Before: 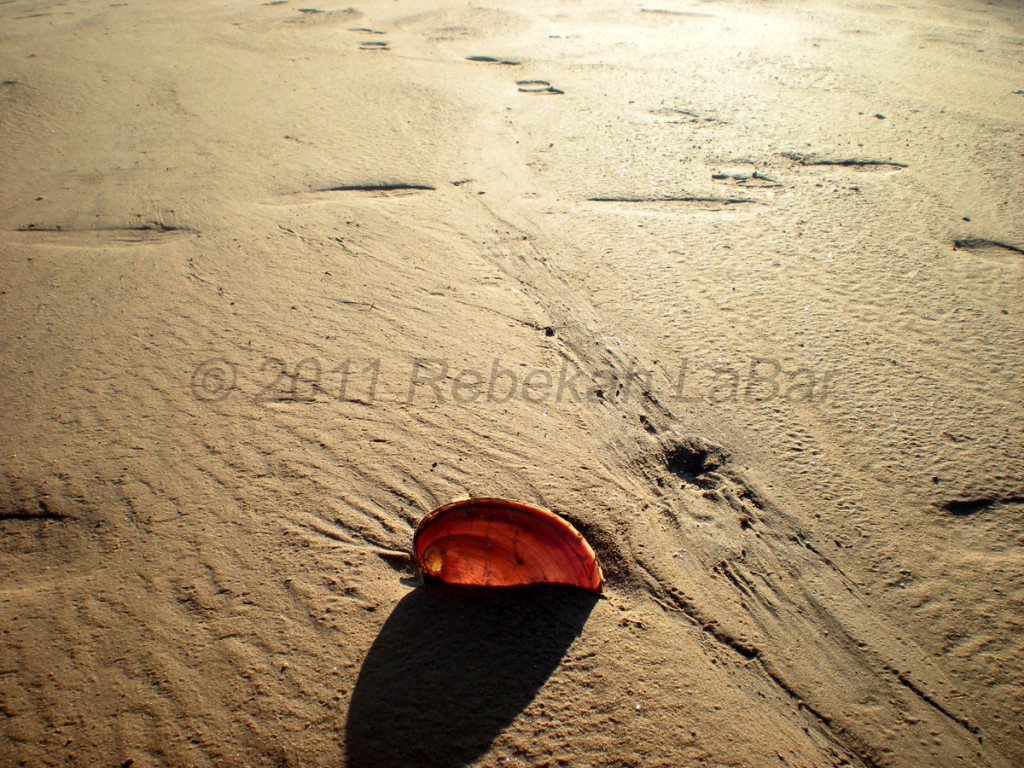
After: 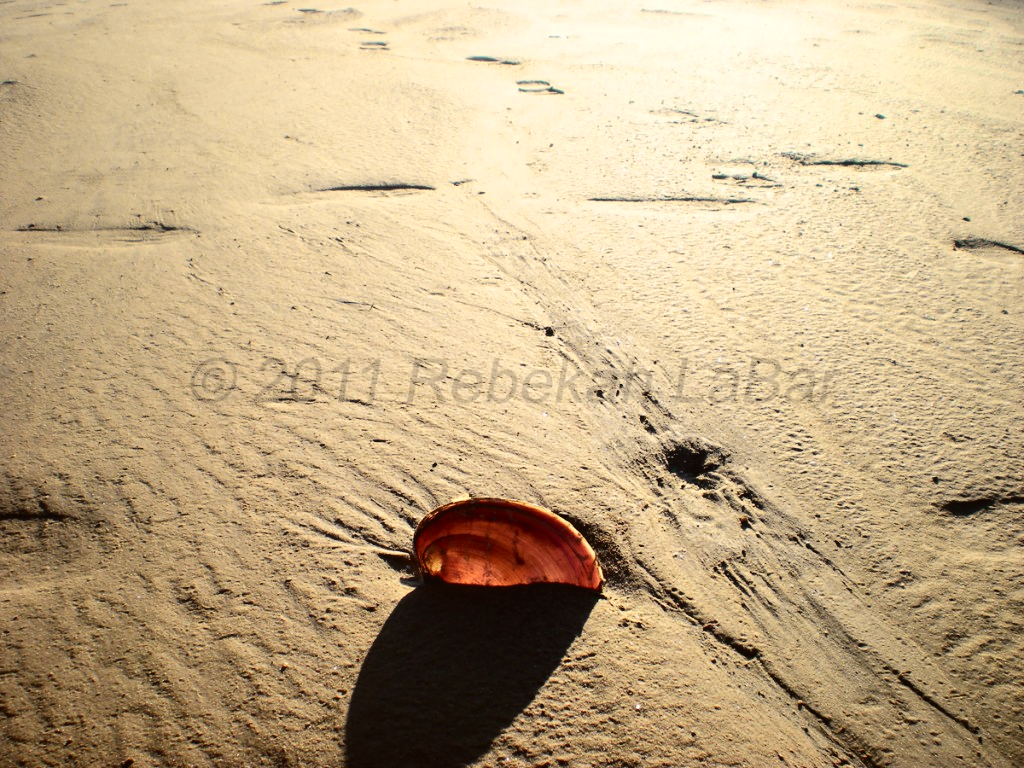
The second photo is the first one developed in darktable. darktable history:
tone curve: curves: ch0 [(0, 0.023) (0.1, 0.084) (0.184, 0.168) (0.45, 0.54) (0.57, 0.683) (0.722, 0.825) (0.877, 0.948) (1, 1)]; ch1 [(0, 0) (0.414, 0.395) (0.453, 0.437) (0.502, 0.509) (0.521, 0.519) (0.573, 0.568) (0.618, 0.61) (0.654, 0.642) (1, 1)]; ch2 [(0, 0) (0.421, 0.43) (0.45, 0.463) (0.492, 0.504) (0.511, 0.519) (0.557, 0.557) (0.602, 0.605) (1, 1)], color space Lab, independent channels, preserve colors none
